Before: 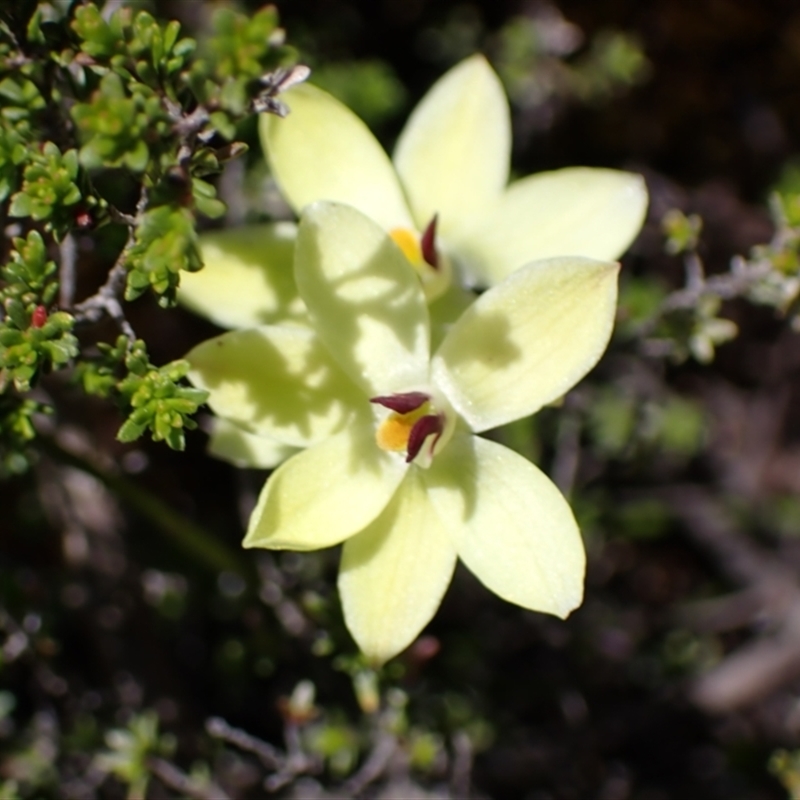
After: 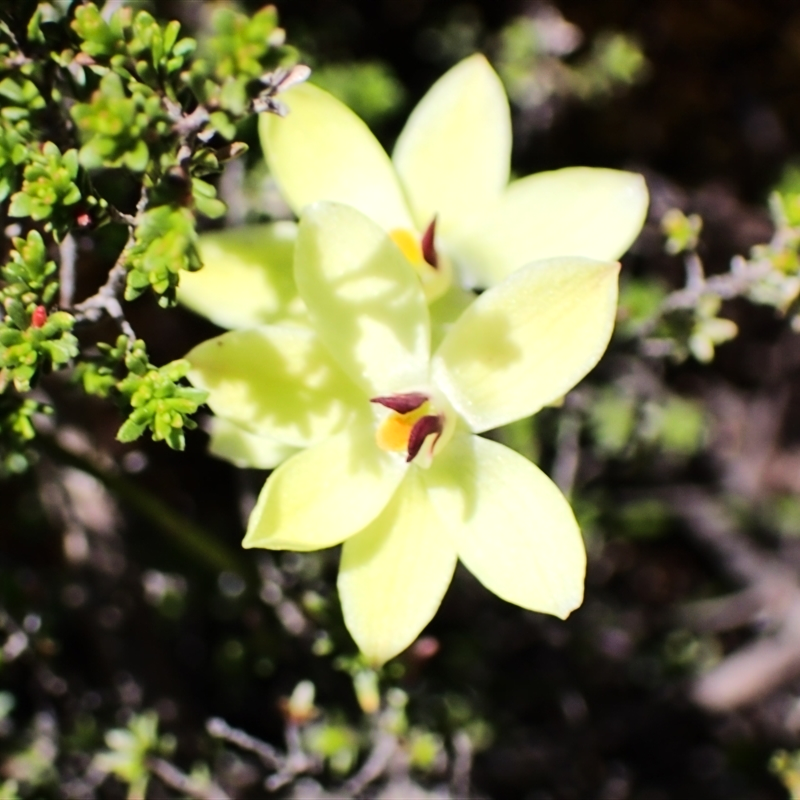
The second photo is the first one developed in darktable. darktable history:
tone equalizer: -7 EV 0.154 EV, -6 EV 0.627 EV, -5 EV 1.12 EV, -4 EV 1.31 EV, -3 EV 1.14 EV, -2 EV 0.6 EV, -1 EV 0.148 EV, edges refinement/feathering 500, mask exposure compensation -1.57 EV, preserve details no
